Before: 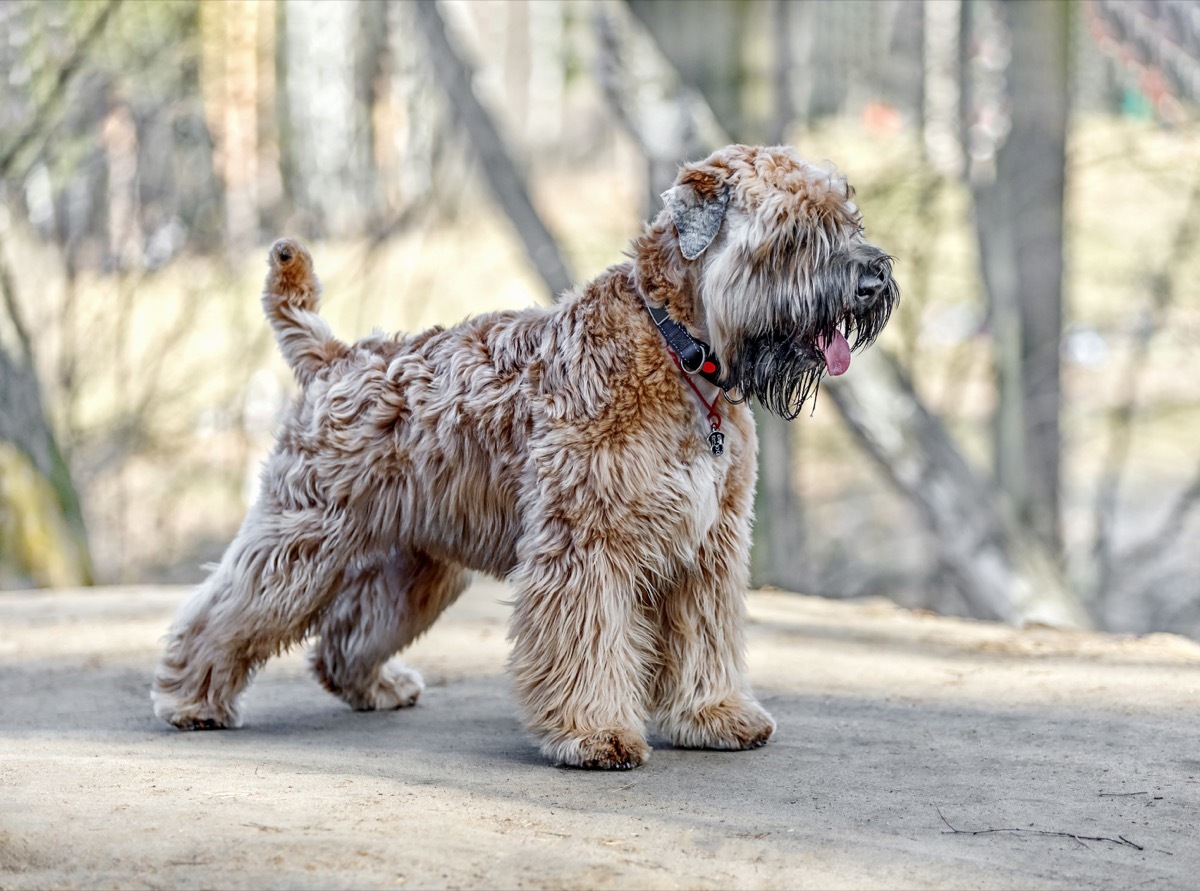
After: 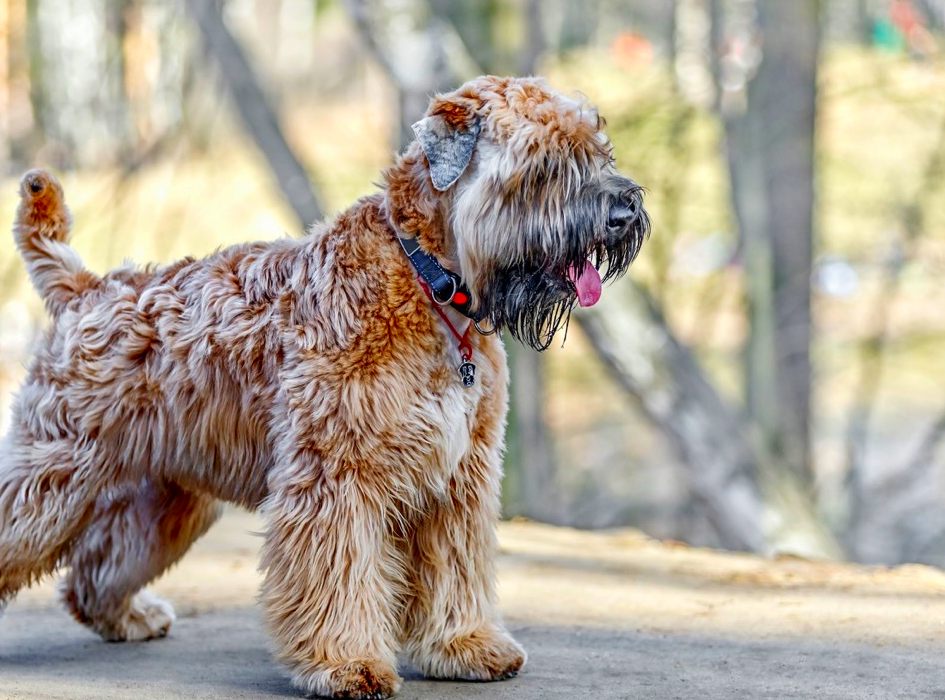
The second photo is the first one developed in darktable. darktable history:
color correction: highlights b* 0.054, saturation 1.8
crop and rotate: left 20.762%, top 7.819%, right 0.412%, bottom 13.573%
